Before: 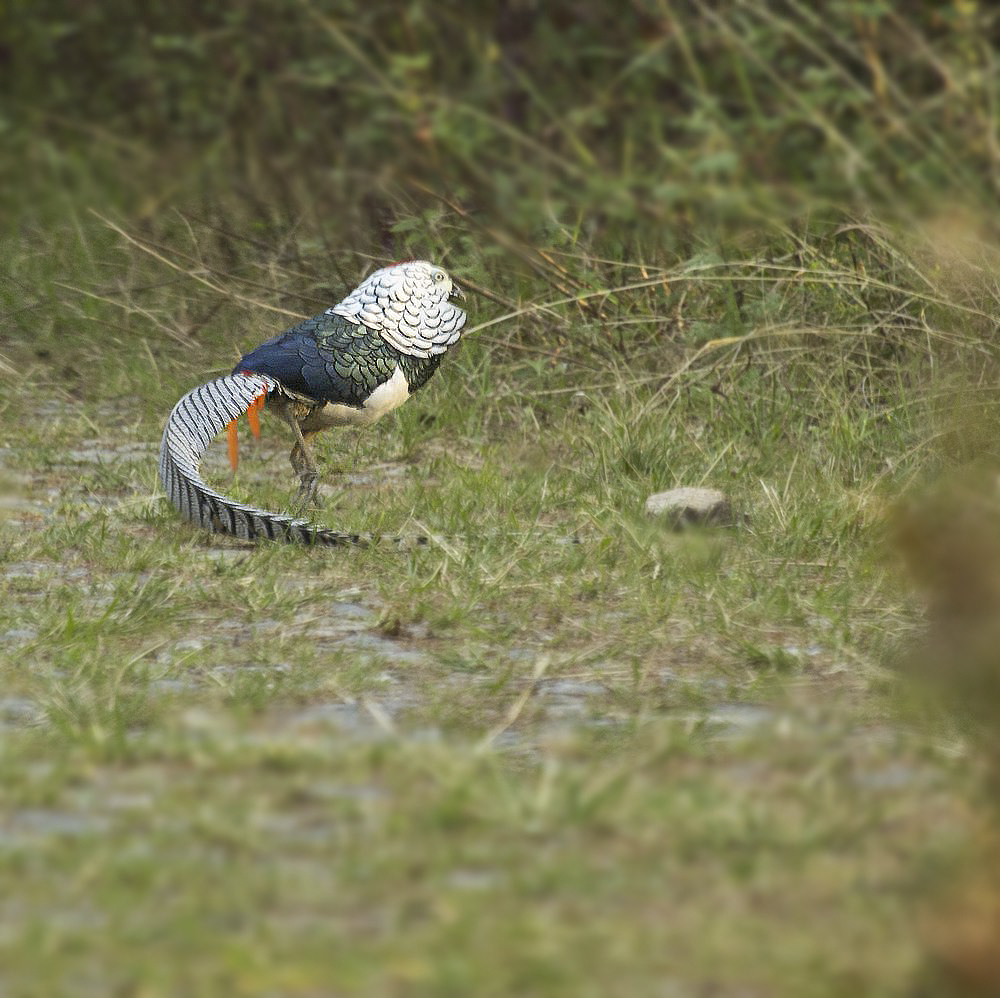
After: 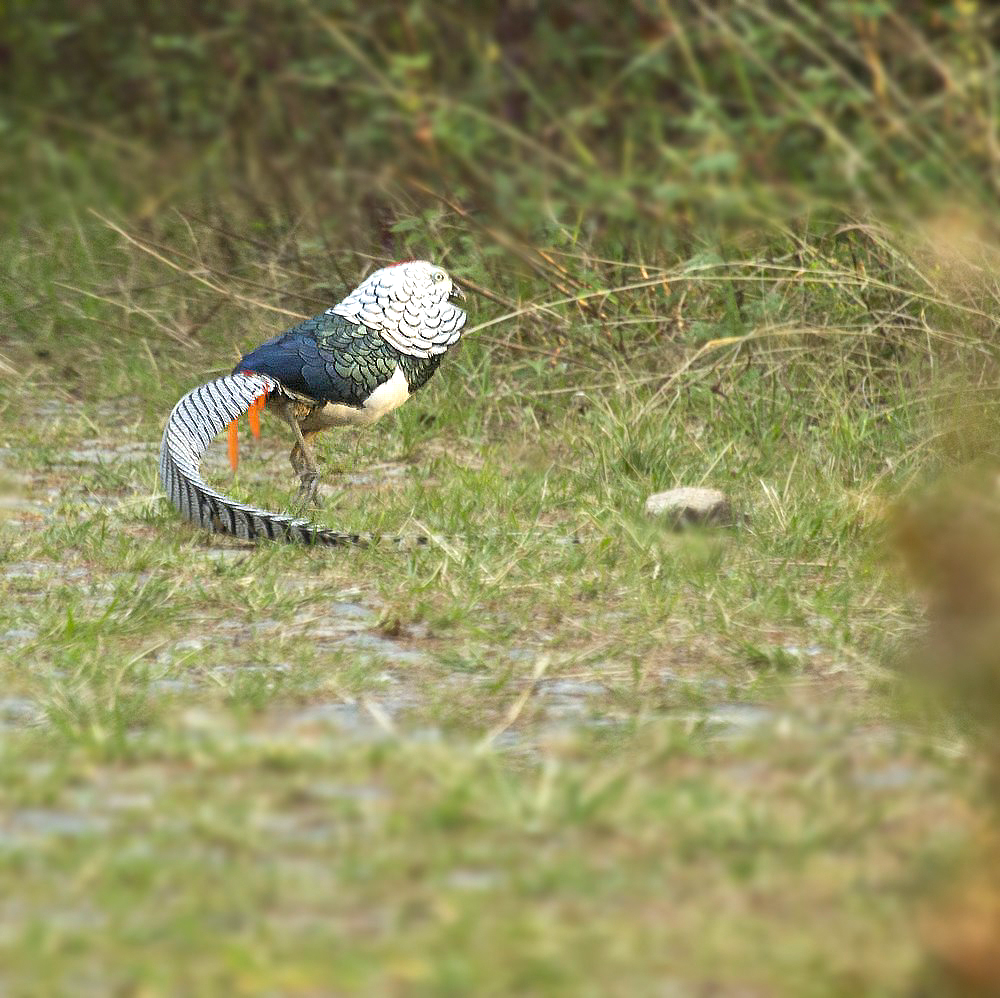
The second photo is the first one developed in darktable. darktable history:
exposure: exposure 0.51 EV, compensate exposure bias true, compensate highlight preservation false
